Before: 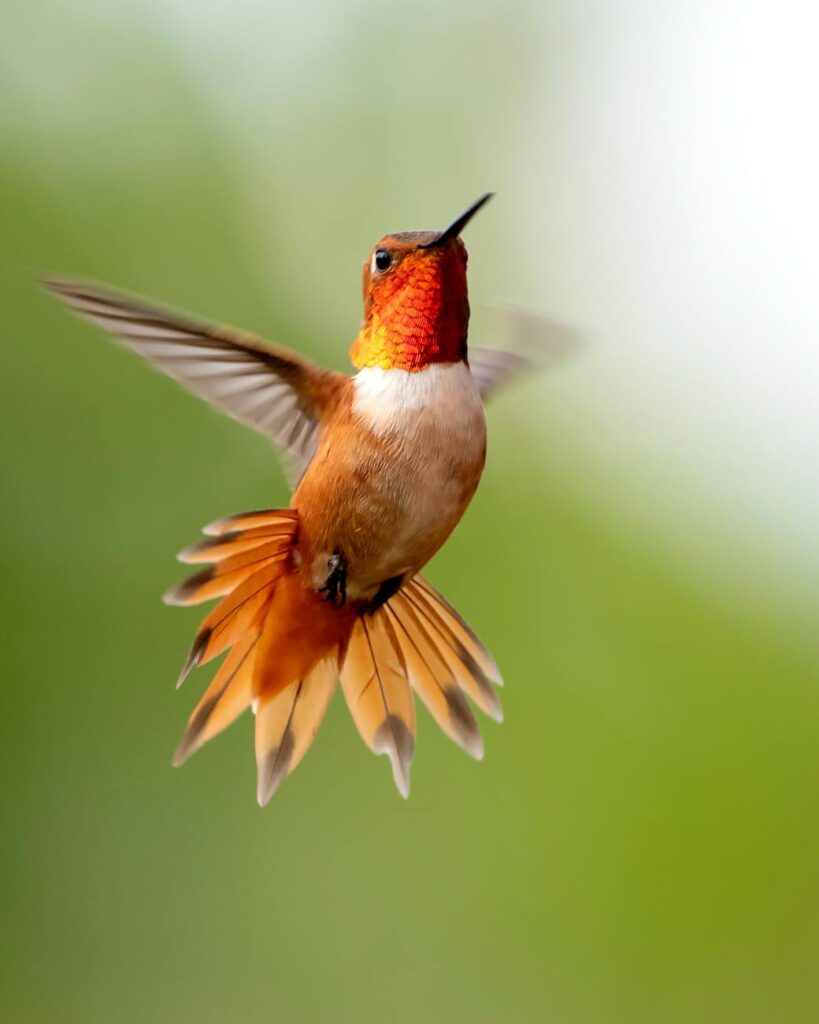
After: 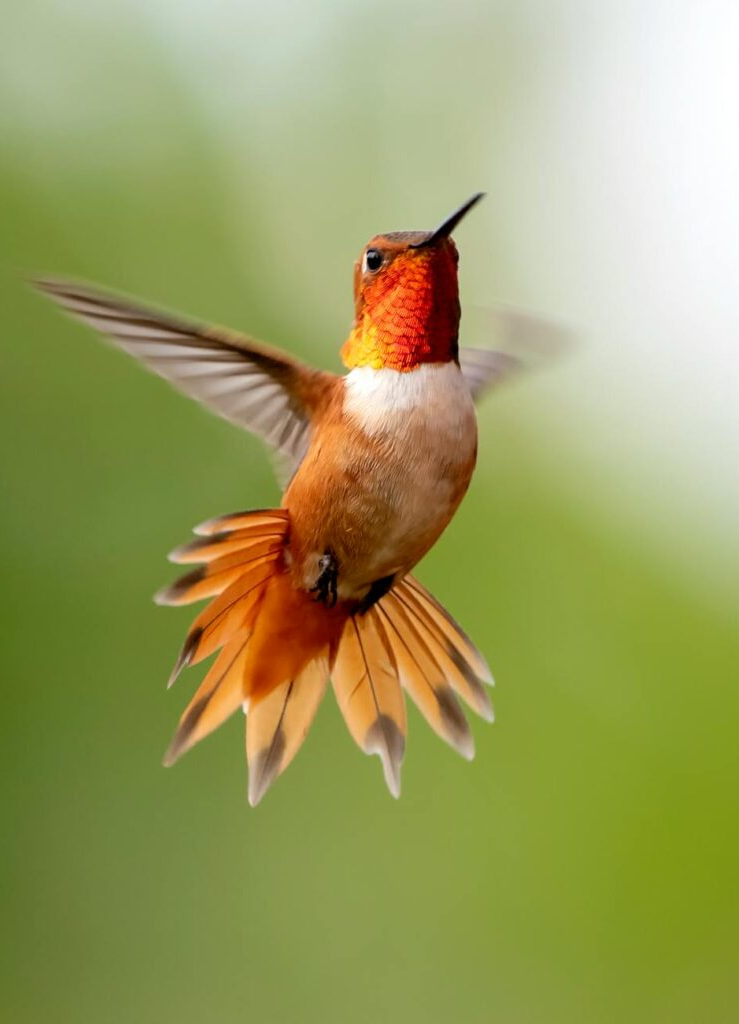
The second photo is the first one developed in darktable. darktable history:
crop and rotate: left 1.215%, right 8.434%
